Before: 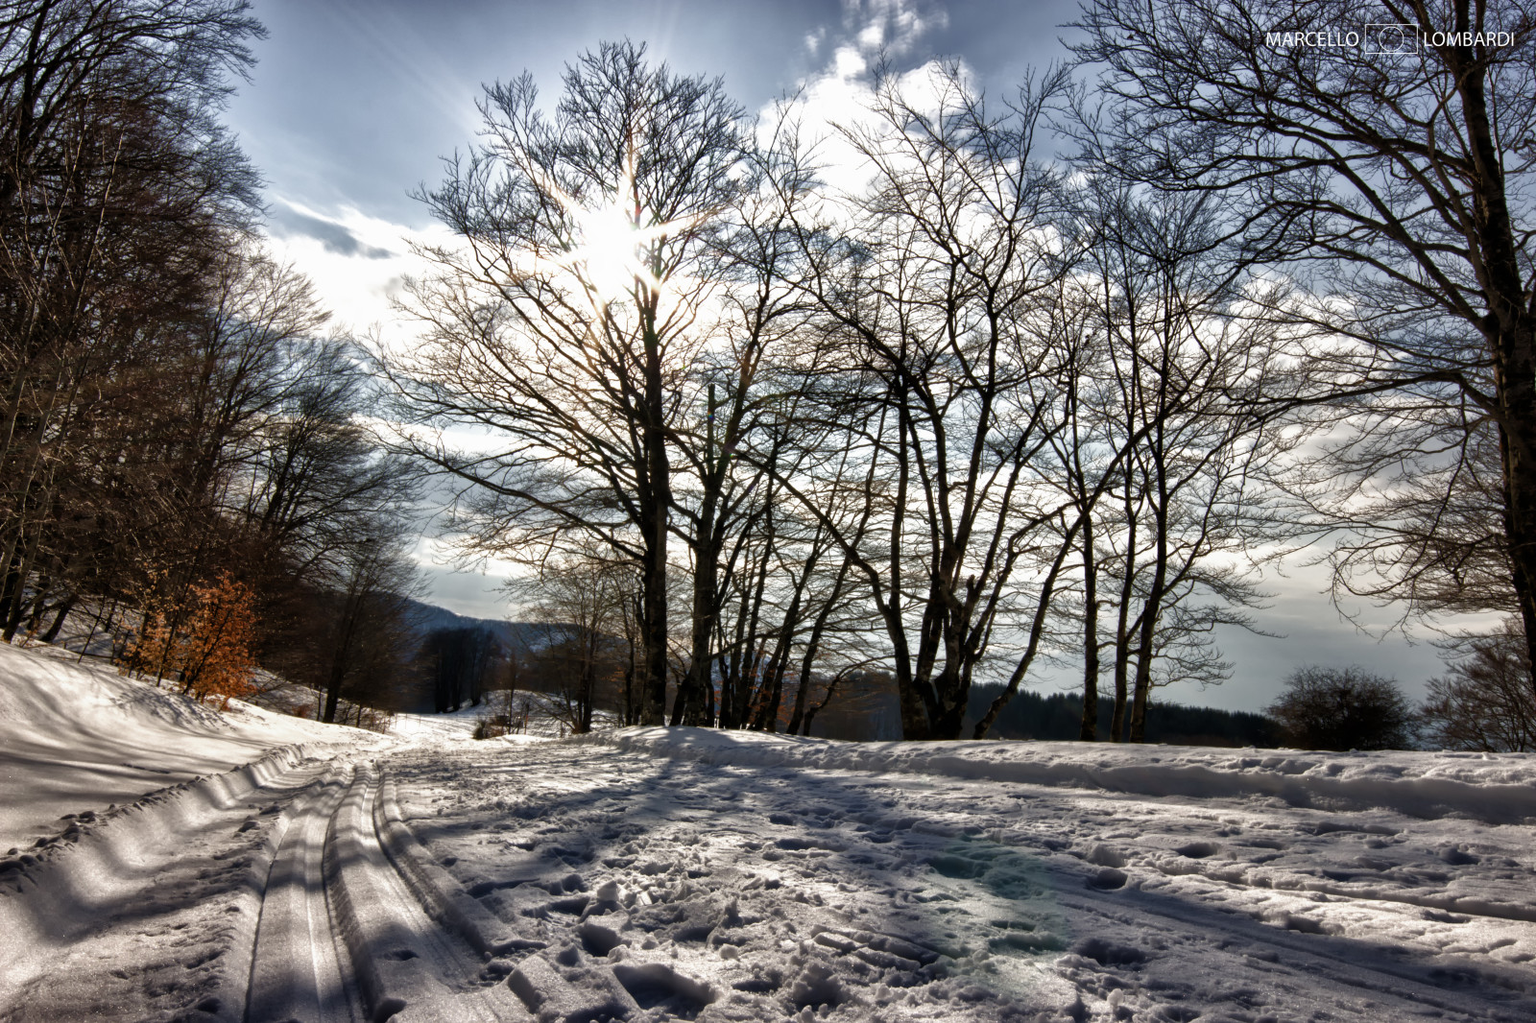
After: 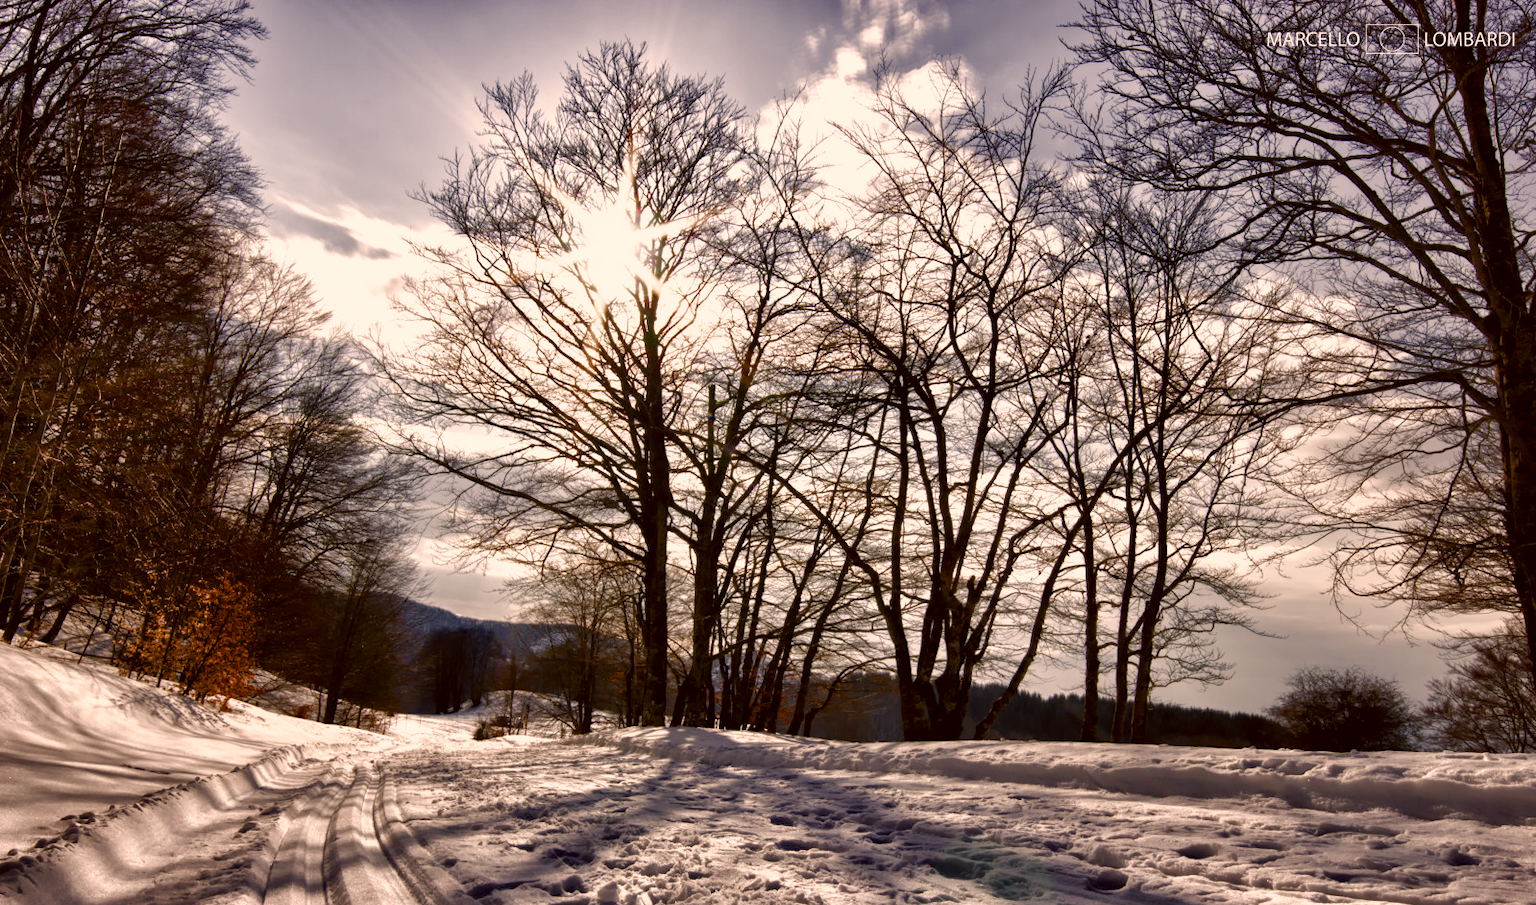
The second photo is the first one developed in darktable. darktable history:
color balance rgb: highlights gain › chroma 2.952%, highlights gain › hue 61.13°, perceptual saturation grading › global saturation 20%, perceptual saturation grading › highlights -50.234%, perceptual saturation grading › shadows 30.495%, perceptual brilliance grading › mid-tones 10.038%, perceptual brilliance grading › shadows 15.491%, global vibrance 15.754%, saturation formula JzAzBz (2021)
color correction: highlights a* 10.17, highlights b* 9.77, shadows a* 7.82, shadows b* 7.86, saturation 0.797
crop and rotate: top 0%, bottom 11.464%
